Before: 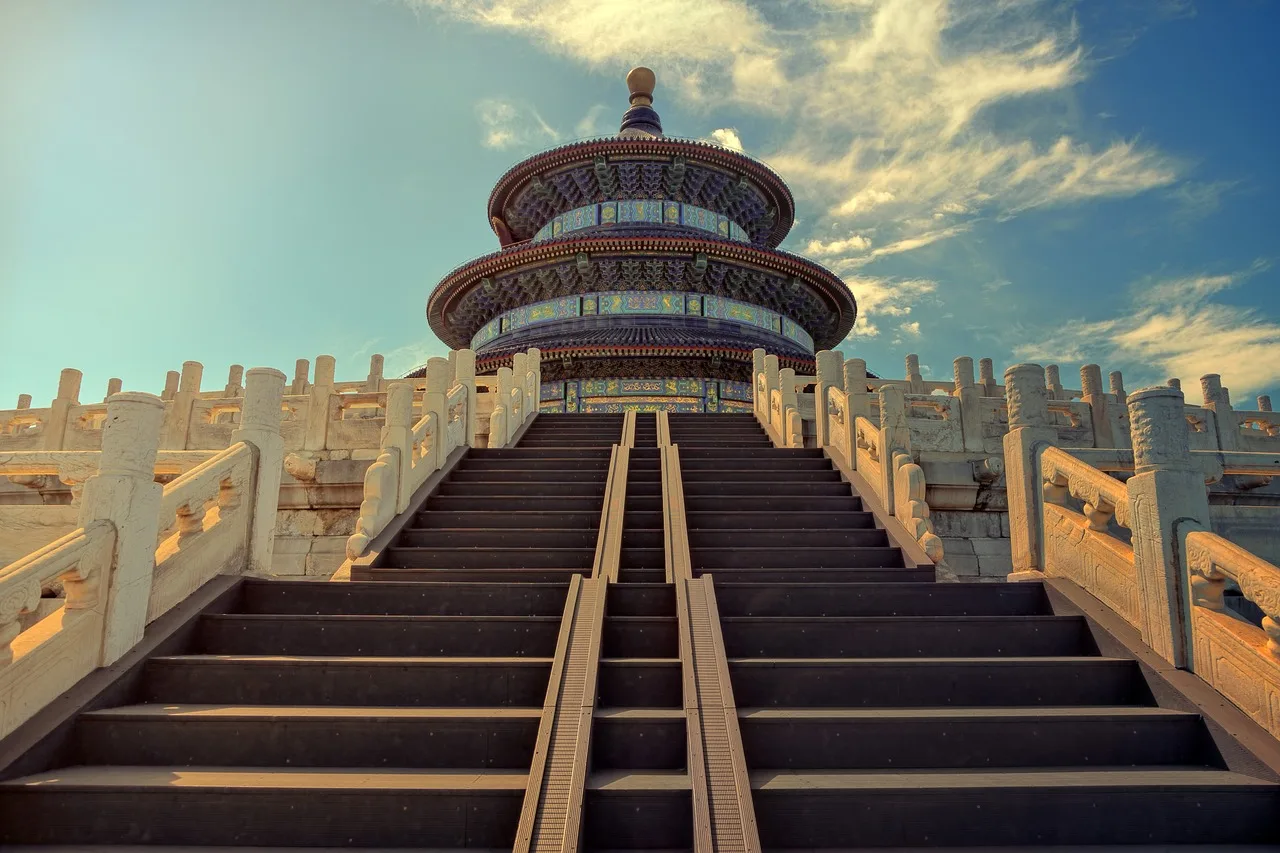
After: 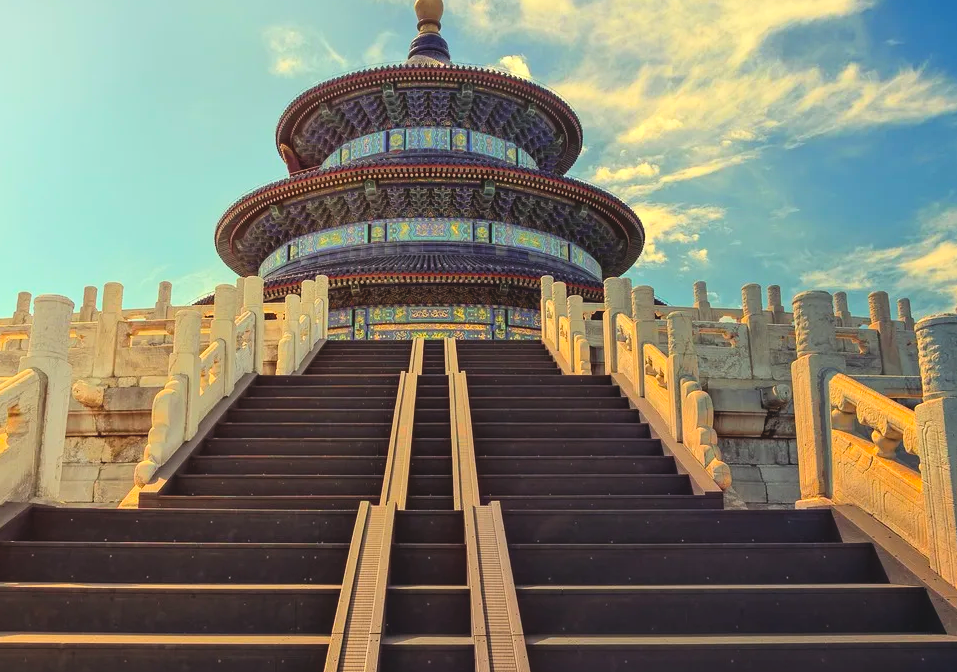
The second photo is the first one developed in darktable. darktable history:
contrast brightness saturation: contrast 0.205, brightness 0.159, saturation 0.226
color balance rgb: global offset › luminance 0.78%, perceptual saturation grading › global saturation 17.362%
crop: left 16.567%, top 8.57%, right 8.617%, bottom 12.622%
